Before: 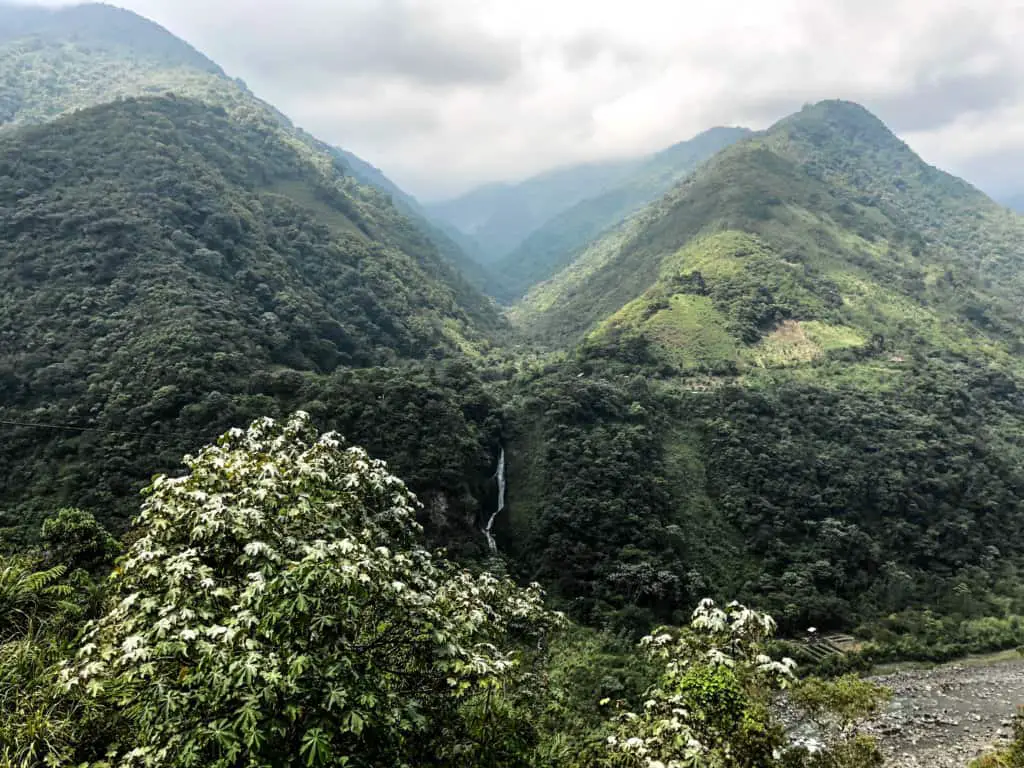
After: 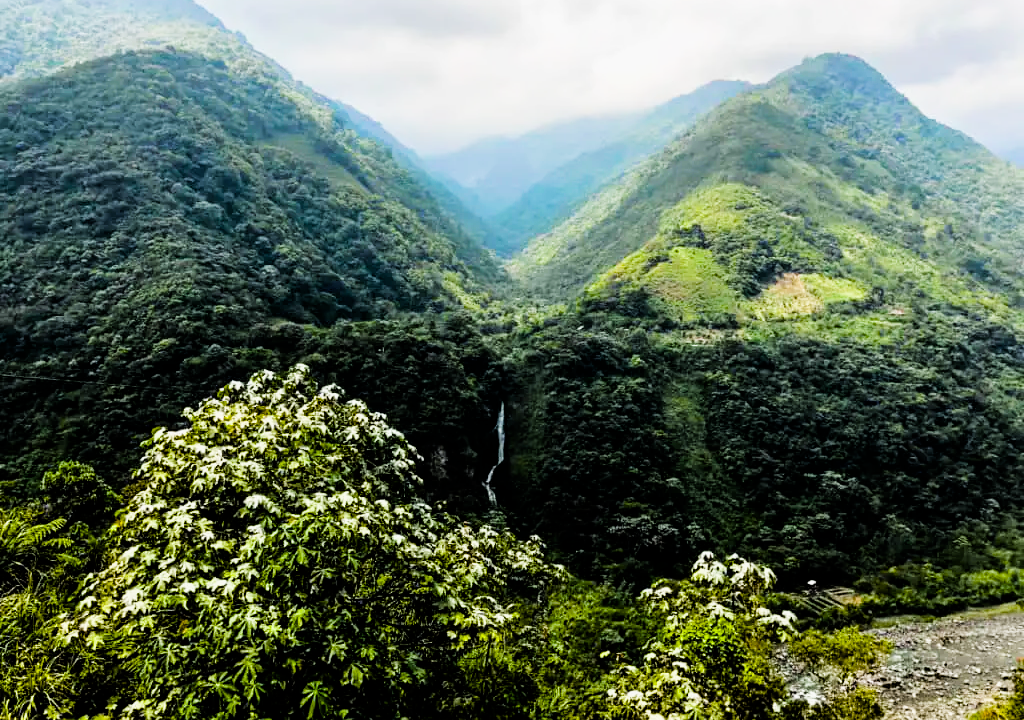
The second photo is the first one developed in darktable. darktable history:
color balance rgb: linear chroma grading › shadows 10%, linear chroma grading › highlights 10%, linear chroma grading › global chroma 15%, linear chroma grading › mid-tones 15%, perceptual saturation grading › global saturation 40%, perceptual saturation grading › highlights -25%, perceptual saturation grading › mid-tones 35%, perceptual saturation grading › shadows 35%, perceptual brilliance grading › global brilliance 11.29%, global vibrance 11.29%
crop and rotate: top 6.25%
filmic rgb: black relative exposure -5 EV, white relative exposure 3.5 EV, hardness 3.19, contrast 1.4, highlights saturation mix -50%
